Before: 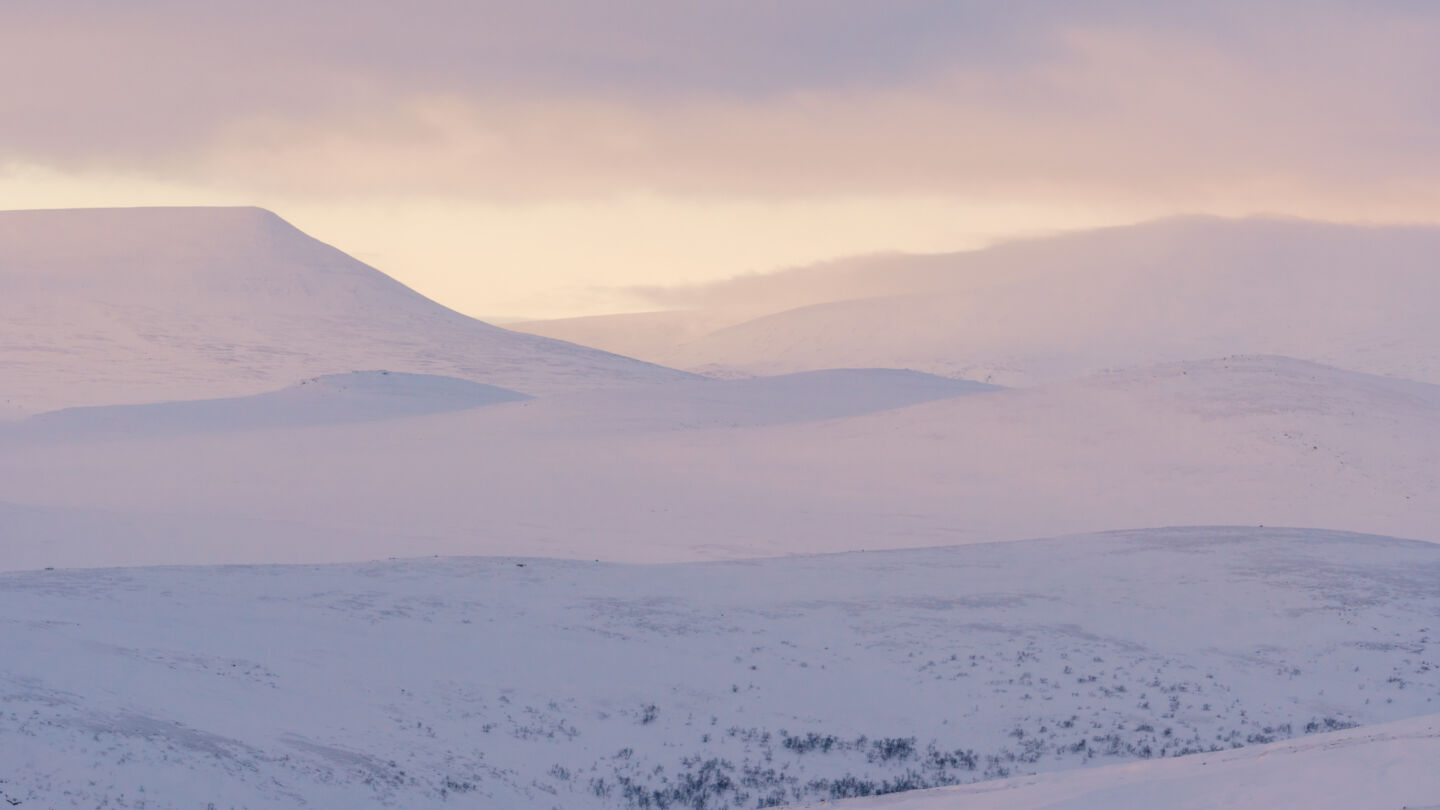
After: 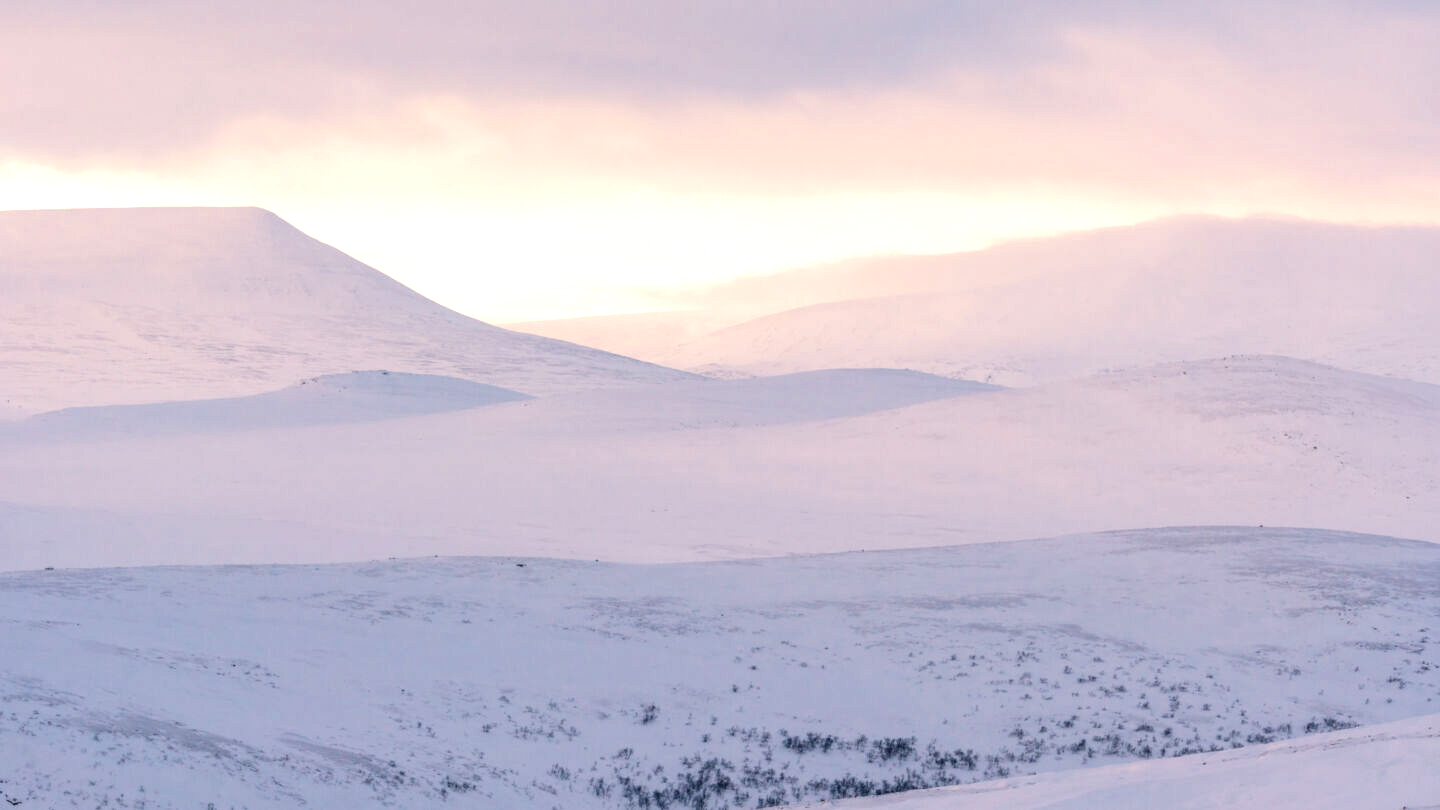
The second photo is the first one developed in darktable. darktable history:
local contrast: on, module defaults
tone equalizer: -8 EV -0.724 EV, -7 EV -0.721 EV, -6 EV -0.597 EV, -5 EV -0.403 EV, -3 EV 0.376 EV, -2 EV 0.6 EV, -1 EV 0.683 EV, +0 EV 0.733 EV, edges refinement/feathering 500, mask exposure compensation -1.57 EV, preserve details no
